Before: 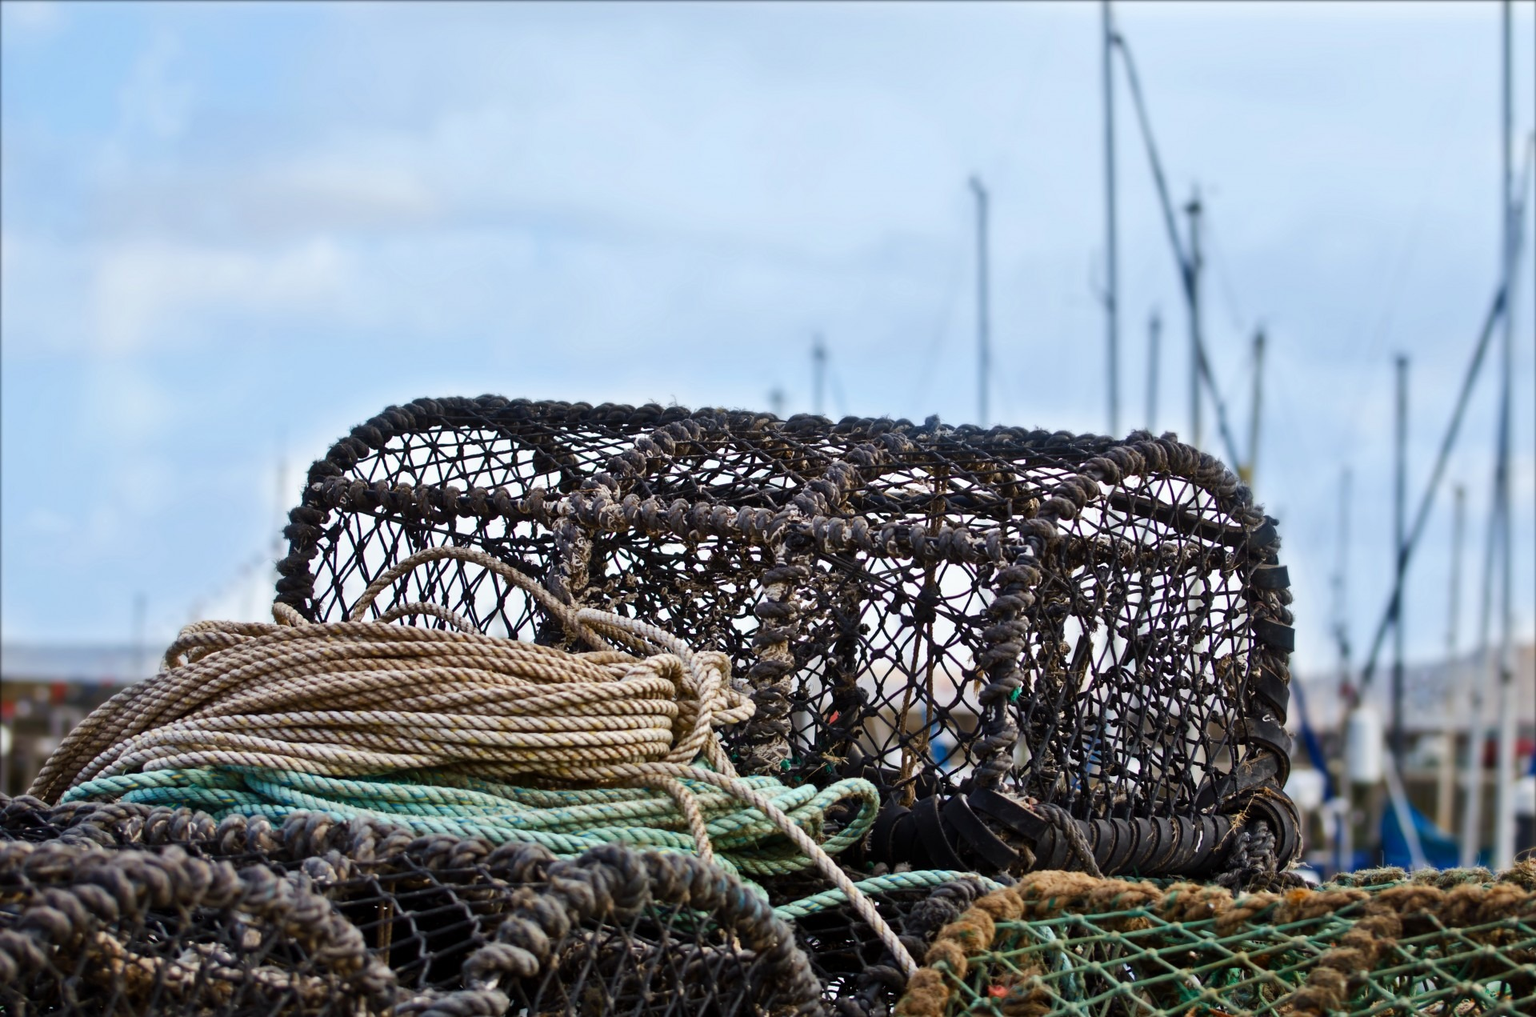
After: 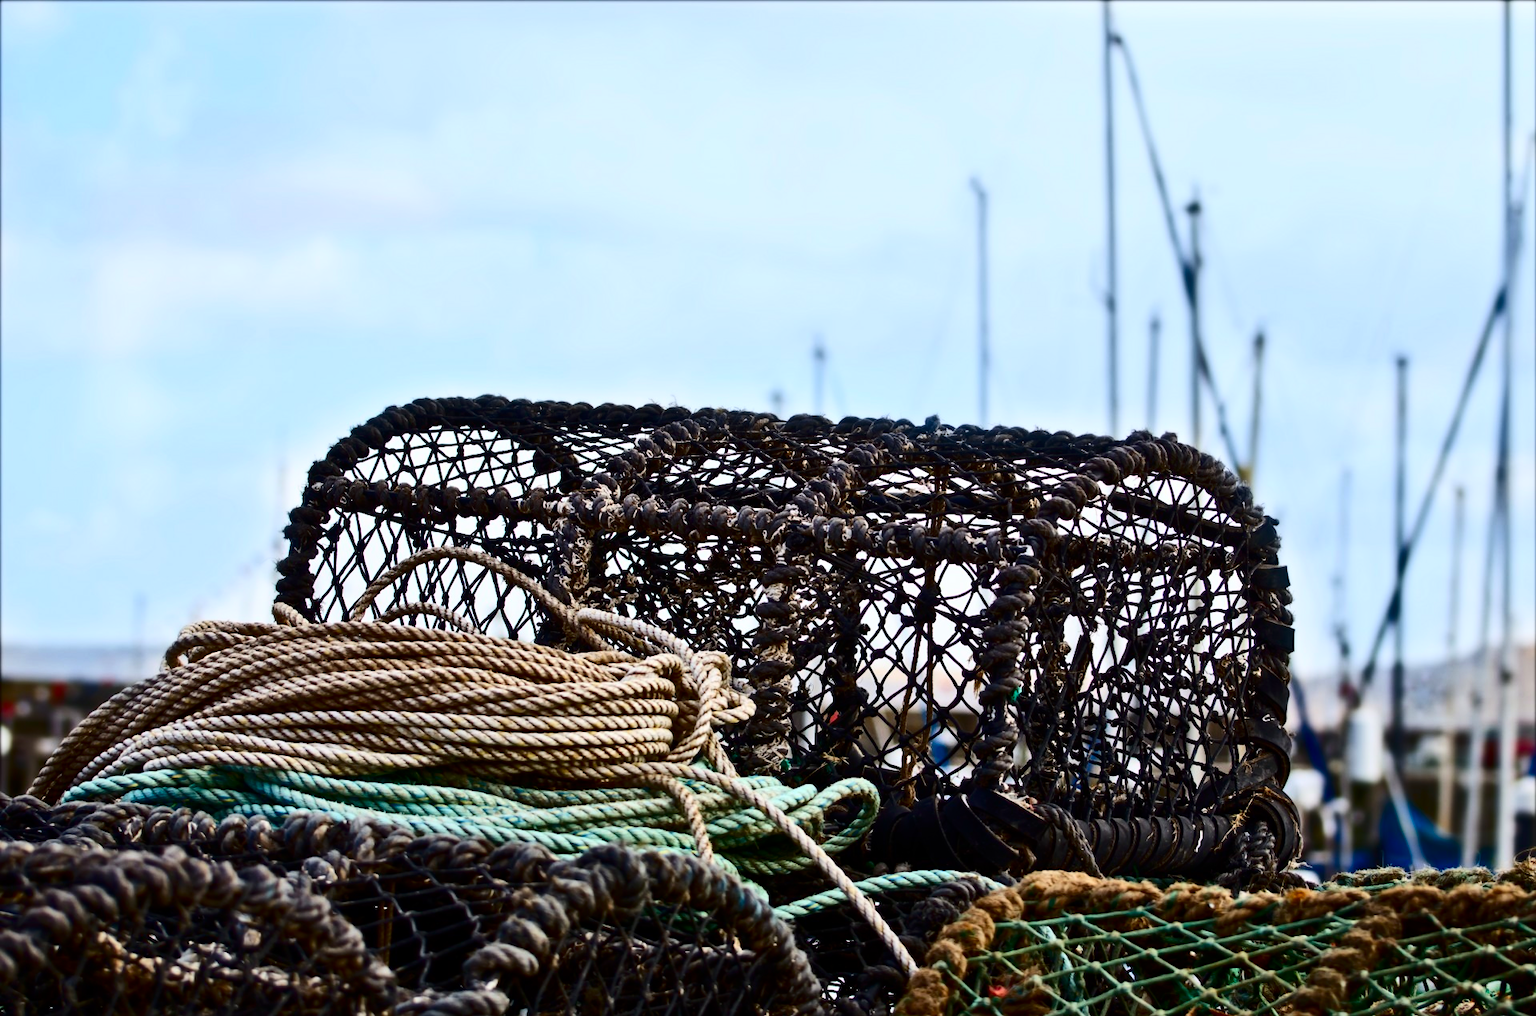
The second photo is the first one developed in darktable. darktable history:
contrast brightness saturation: contrast 0.313, brightness -0.068, saturation 0.175
